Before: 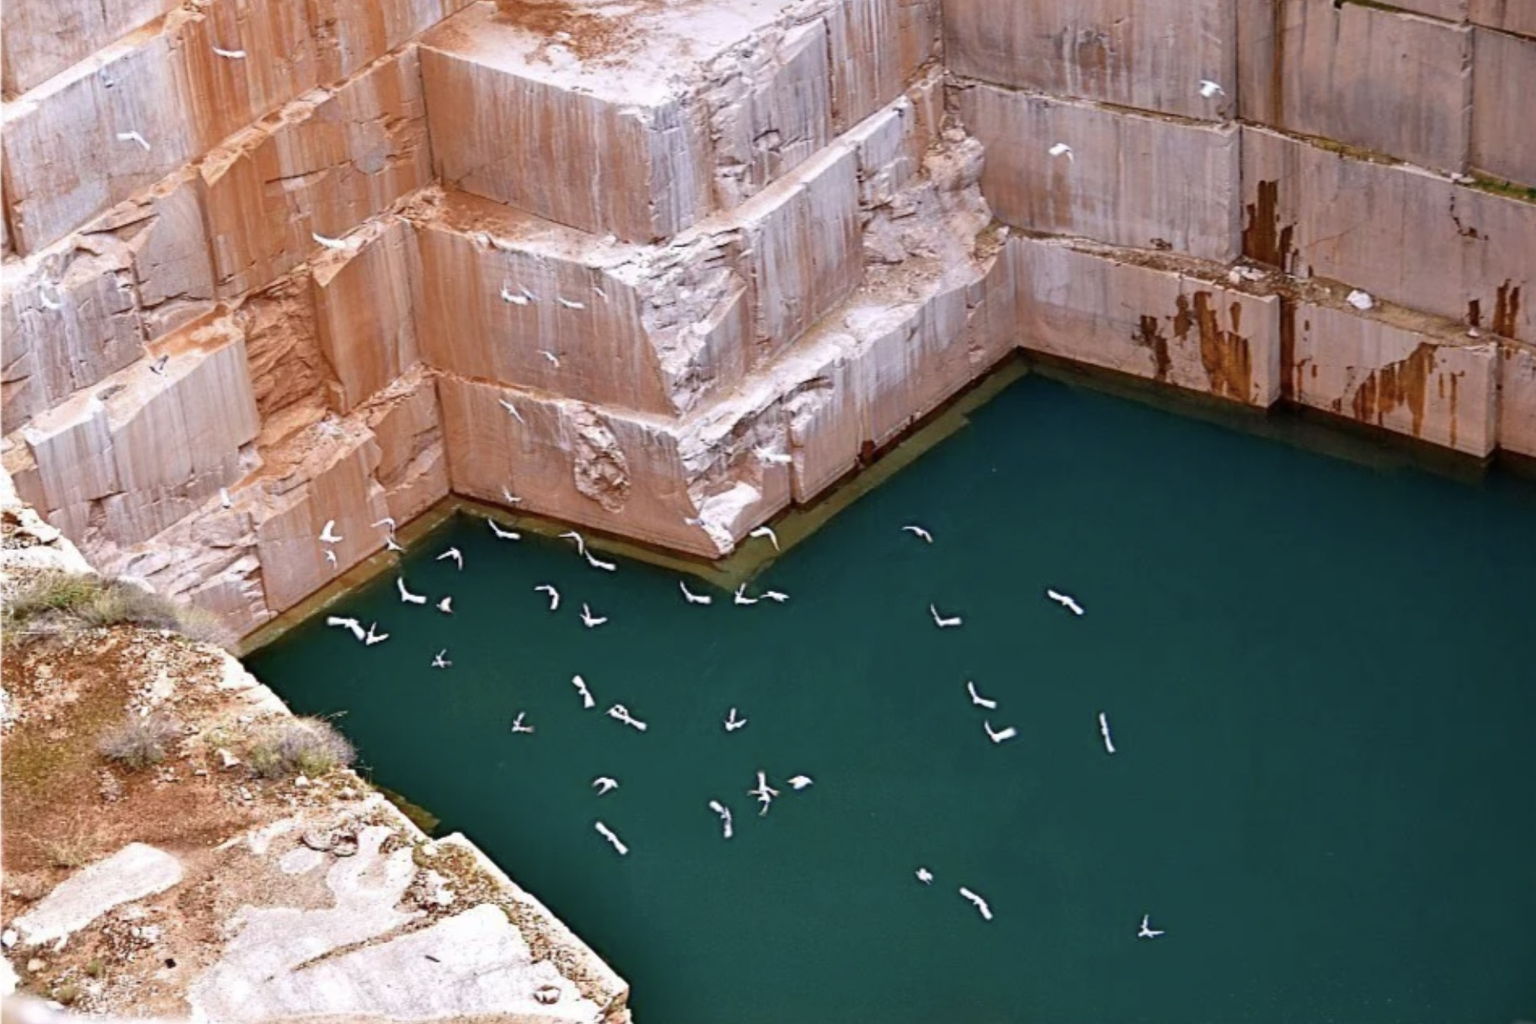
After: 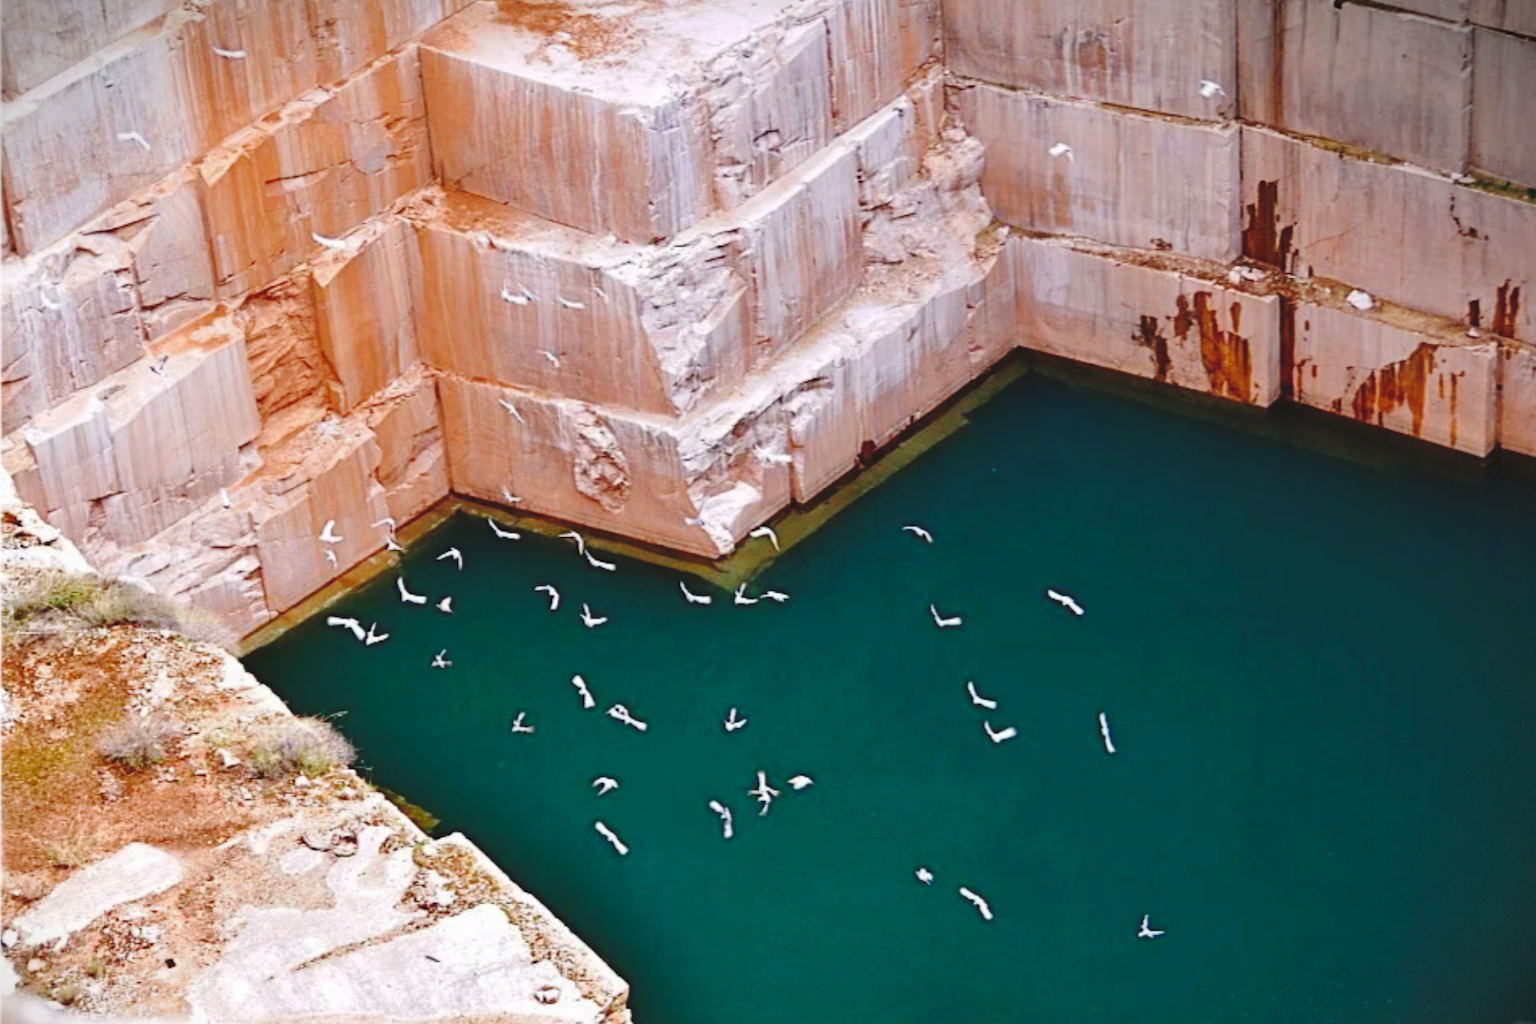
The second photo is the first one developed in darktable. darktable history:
tone curve: curves: ch0 [(0, 0) (0.003, 0.09) (0.011, 0.095) (0.025, 0.097) (0.044, 0.108) (0.069, 0.117) (0.1, 0.129) (0.136, 0.151) (0.177, 0.185) (0.224, 0.229) (0.277, 0.299) (0.335, 0.379) (0.399, 0.469) (0.468, 0.55) (0.543, 0.629) (0.623, 0.702) (0.709, 0.775) (0.801, 0.85) (0.898, 0.91) (1, 1)], preserve colors none
vignetting: fall-off start 100.05%, center (-0.036, 0.149), width/height ratio 1.307, dithering 8-bit output, unbound false
